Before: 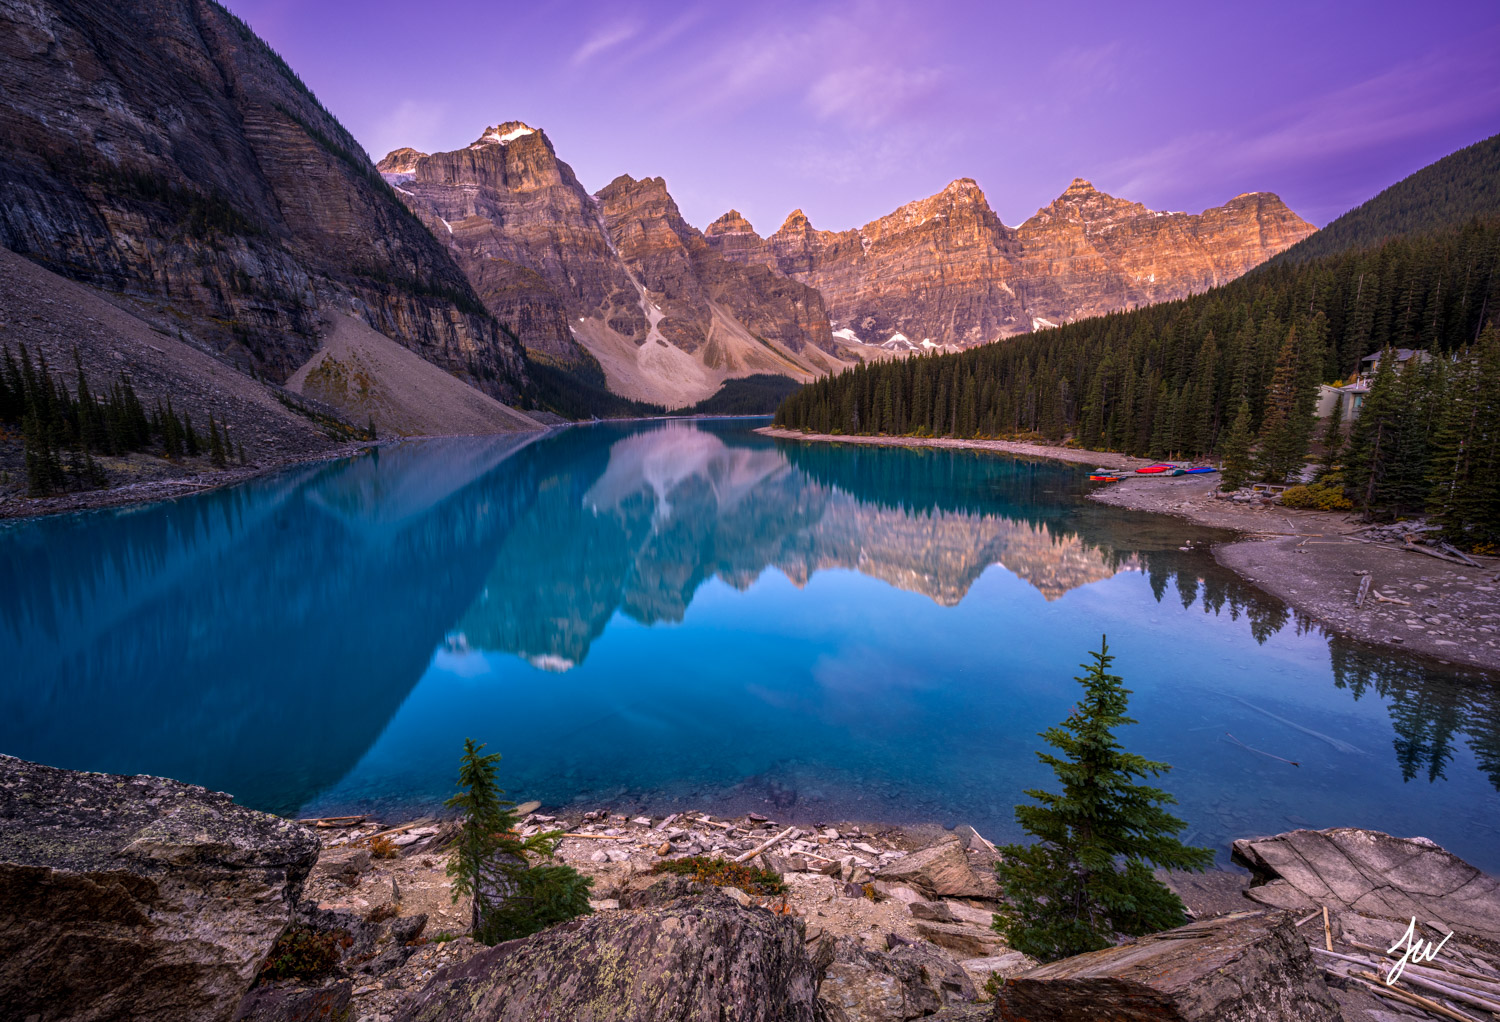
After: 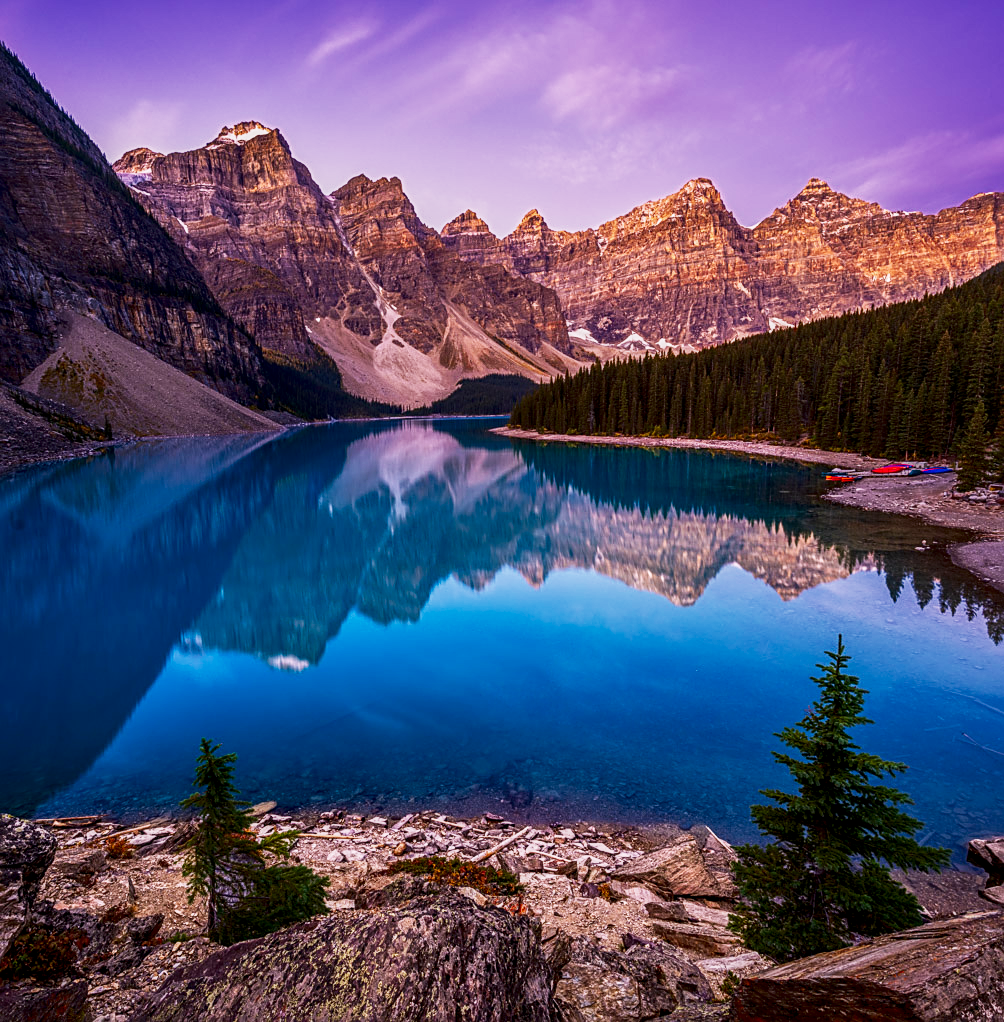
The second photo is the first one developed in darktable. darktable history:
local contrast: on, module defaults
color correction: highlights a* 3.1, highlights b* -1.13, shadows a* -0.101, shadows b* 1.95, saturation 0.983
contrast brightness saturation: brightness -0.247, saturation 0.2
crop and rotate: left 17.659%, right 15.405%
base curve: curves: ch0 [(0, 0) (0.088, 0.125) (0.176, 0.251) (0.354, 0.501) (0.613, 0.749) (1, 0.877)], preserve colors none
sharpen: on, module defaults
